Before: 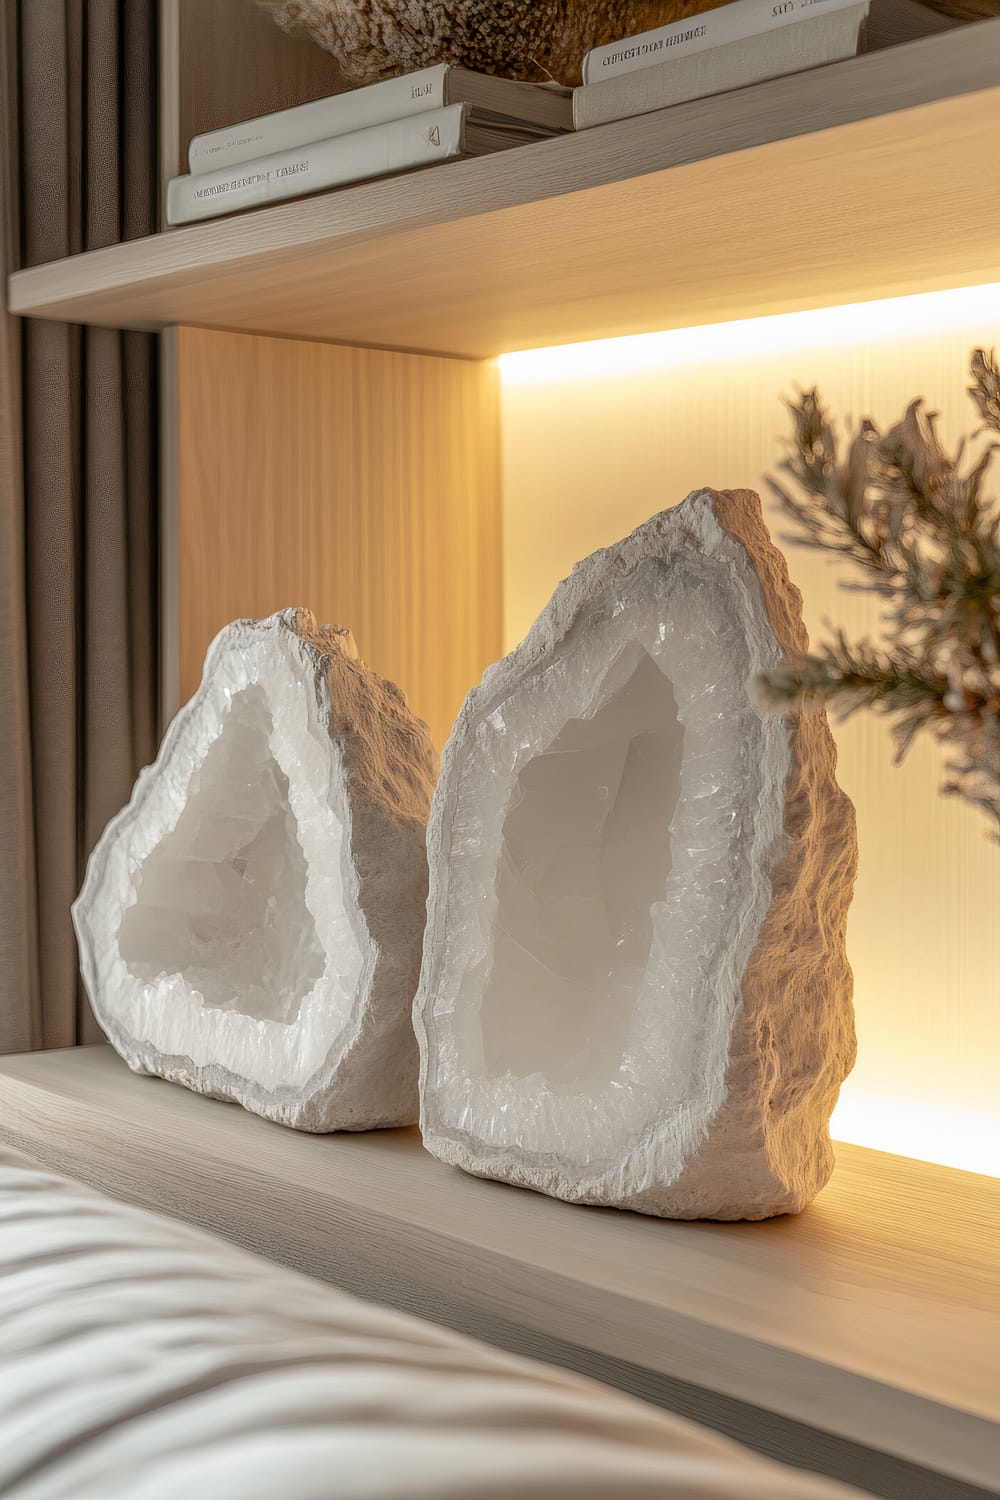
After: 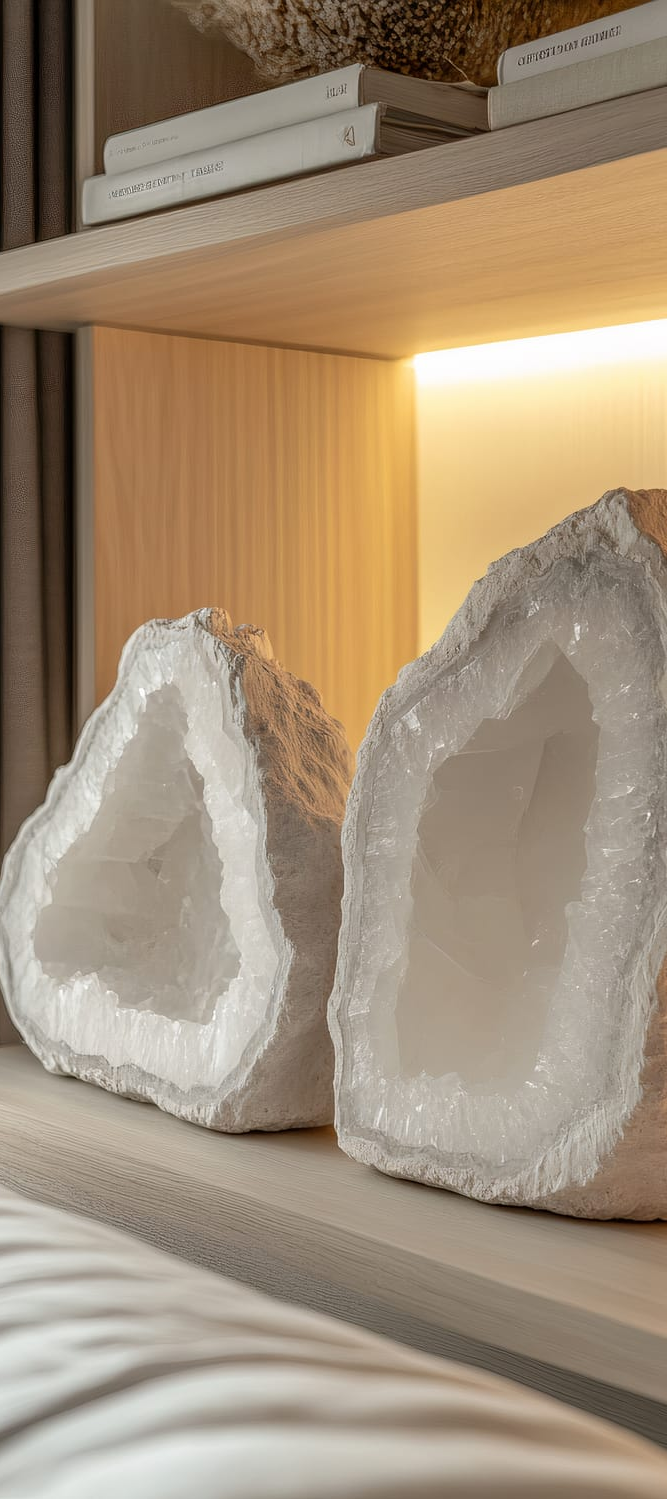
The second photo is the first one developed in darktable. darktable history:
crop and rotate: left 8.551%, right 24.743%
